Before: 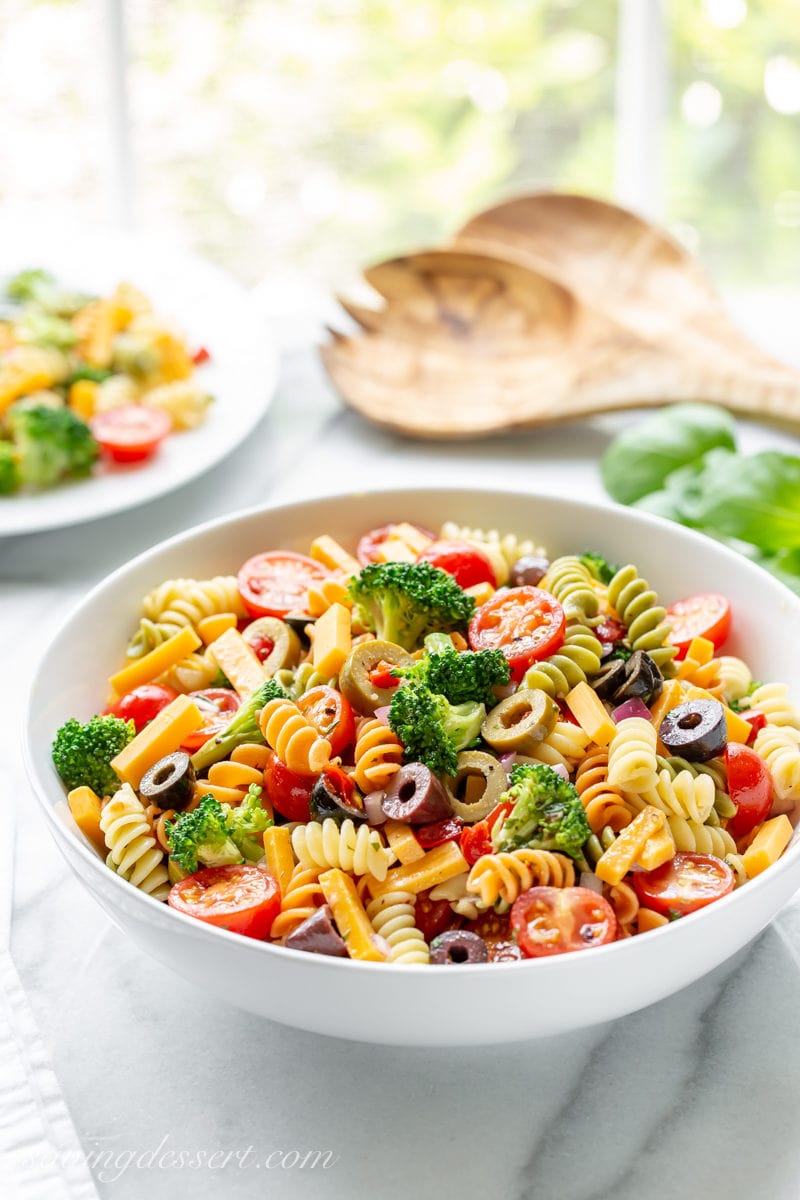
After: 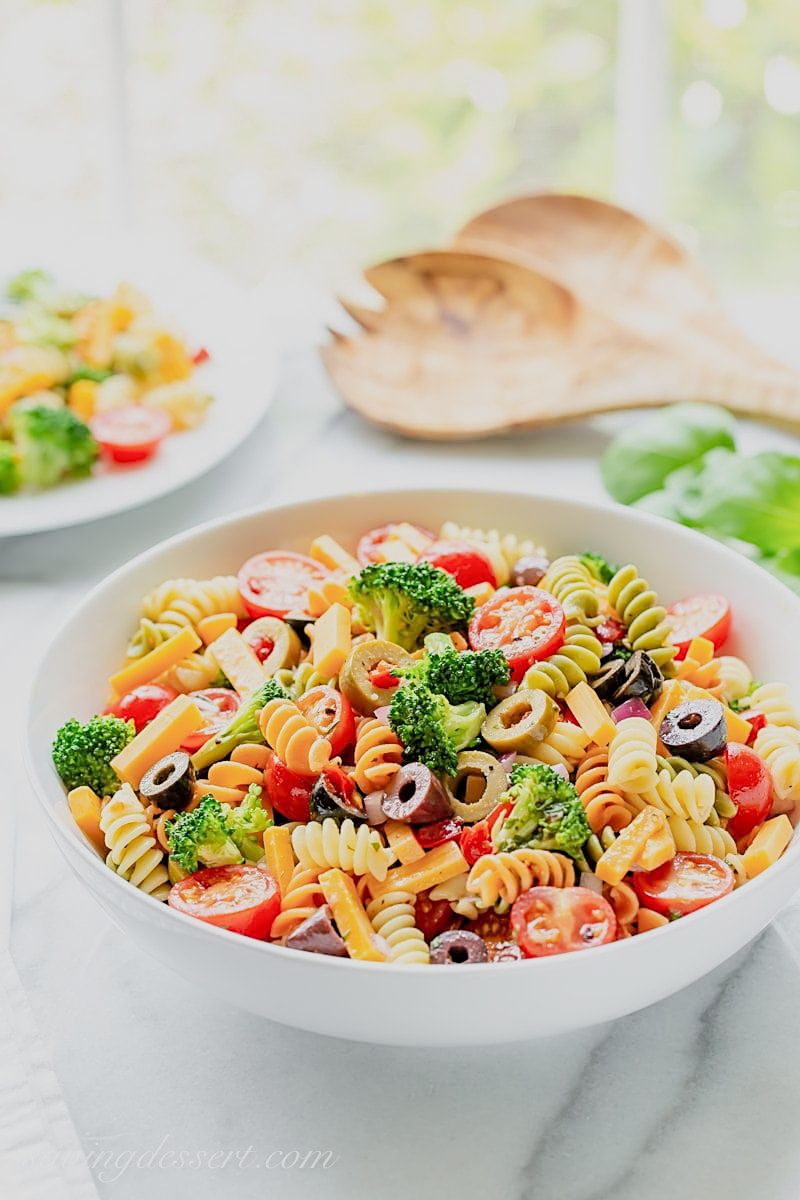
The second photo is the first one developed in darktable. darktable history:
filmic rgb: black relative exposure -7.18 EV, white relative exposure 5.34 EV, hardness 3.02, contrast in shadows safe
exposure: exposure 0.513 EV, compensate exposure bias true, compensate highlight preservation false
sharpen: on, module defaults
